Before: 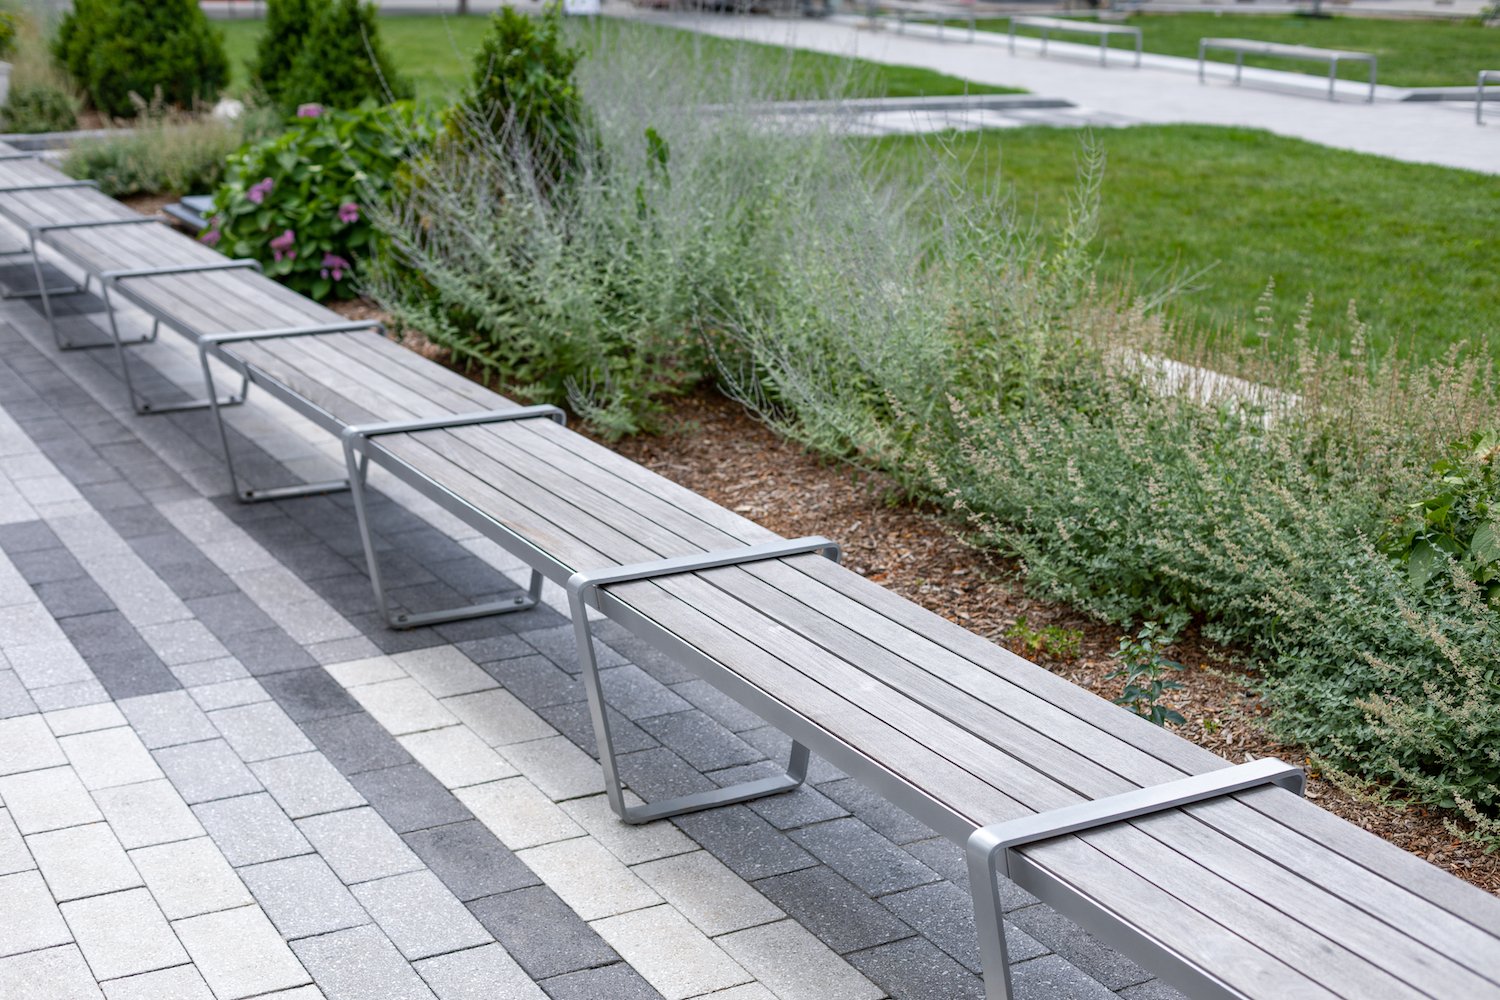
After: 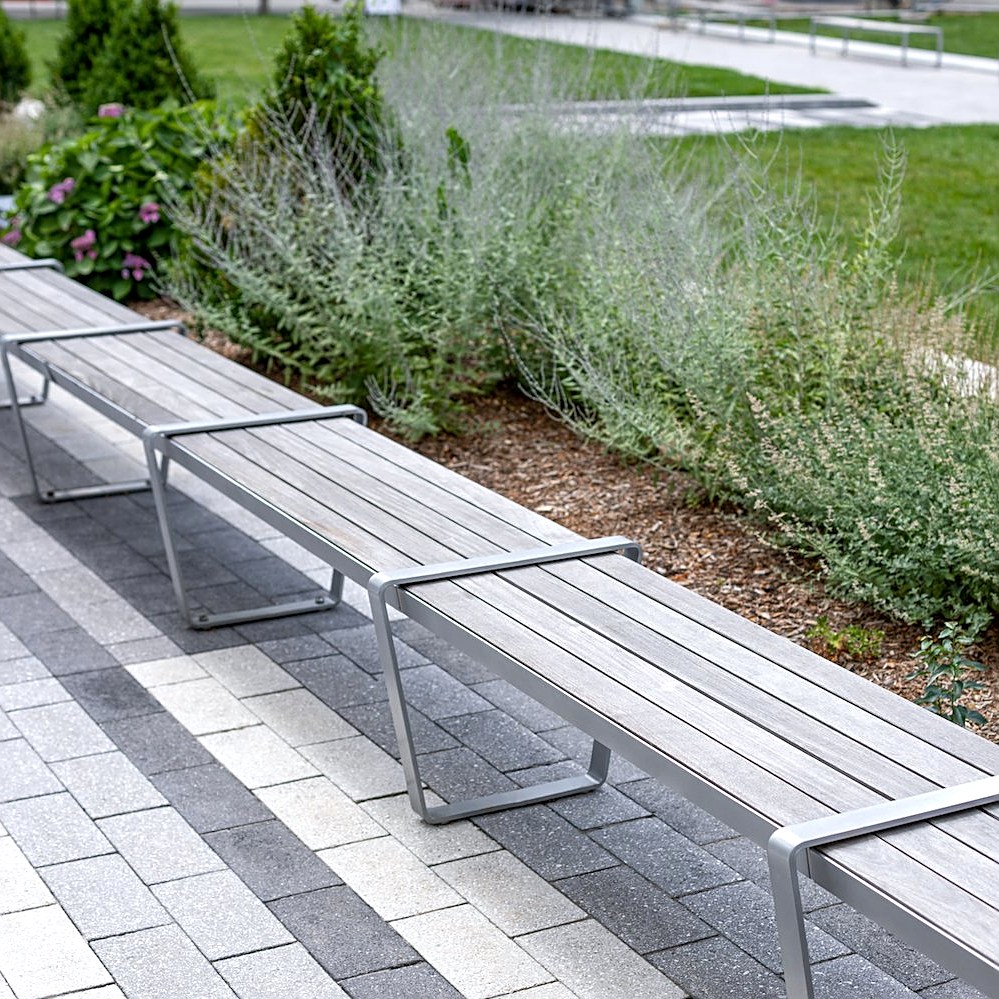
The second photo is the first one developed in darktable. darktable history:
sharpen: on, module defaults
levels: levels [0, 0.476, 0.951]
local contrast: highlights 100%, shadows 100%, detail 120%, midtone range 0.2
crop and rotate: left 13.342%, right 19.991%
